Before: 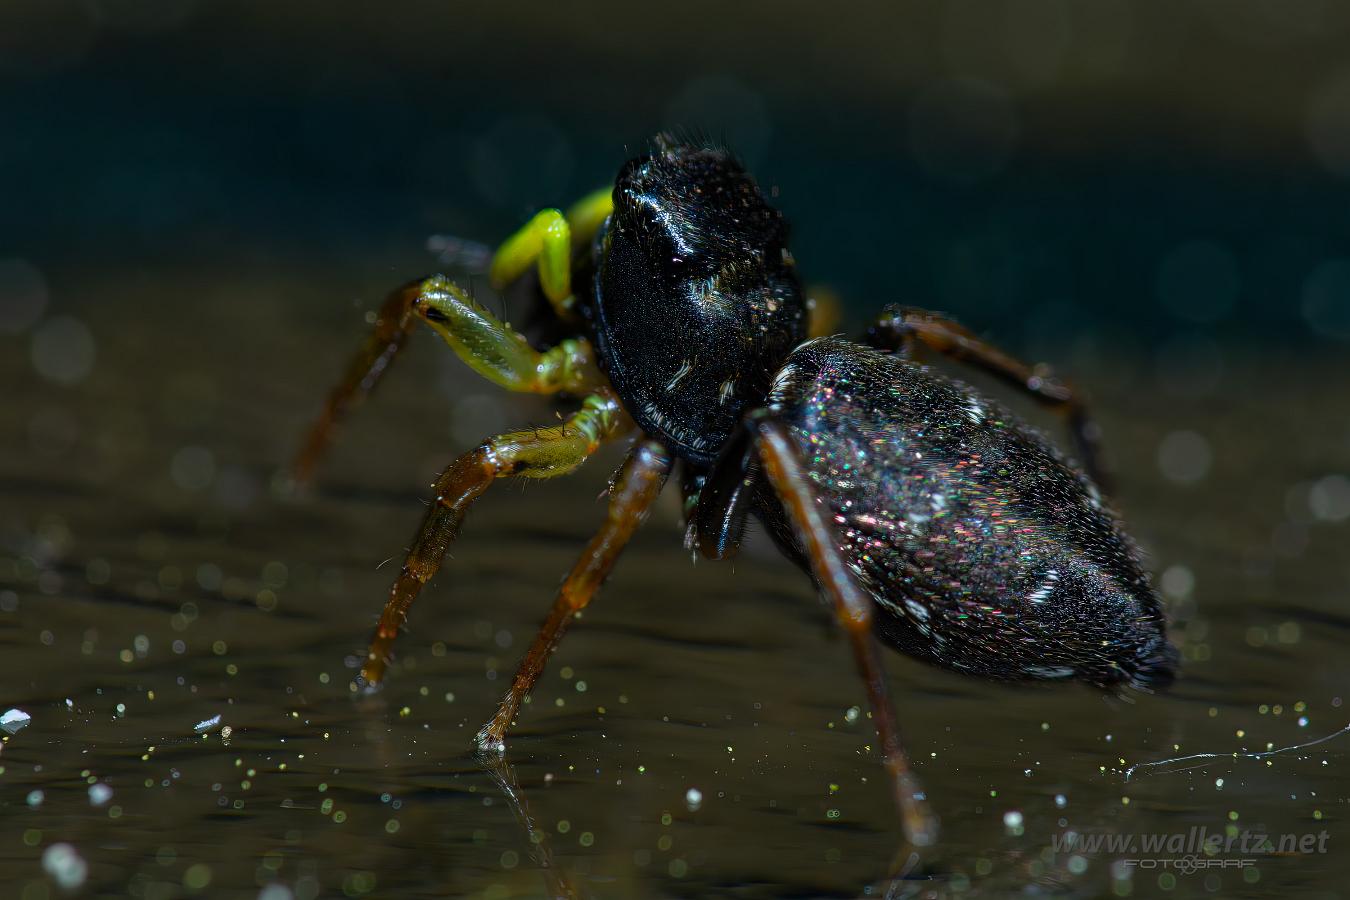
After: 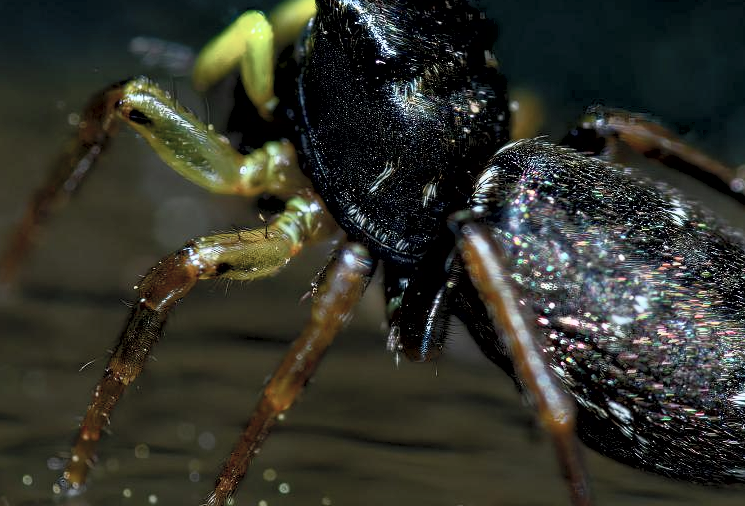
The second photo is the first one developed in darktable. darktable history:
contrast brightness saturation: contrast 0.416, brightness 0.547, saturation -0.207
crop and rotate: left 22.045%, top 22.098%, right 22.733%, bottom 21.63%
exposure: black level correction 0.006, exposure -0.222 EV, compensate highlight preservation false
